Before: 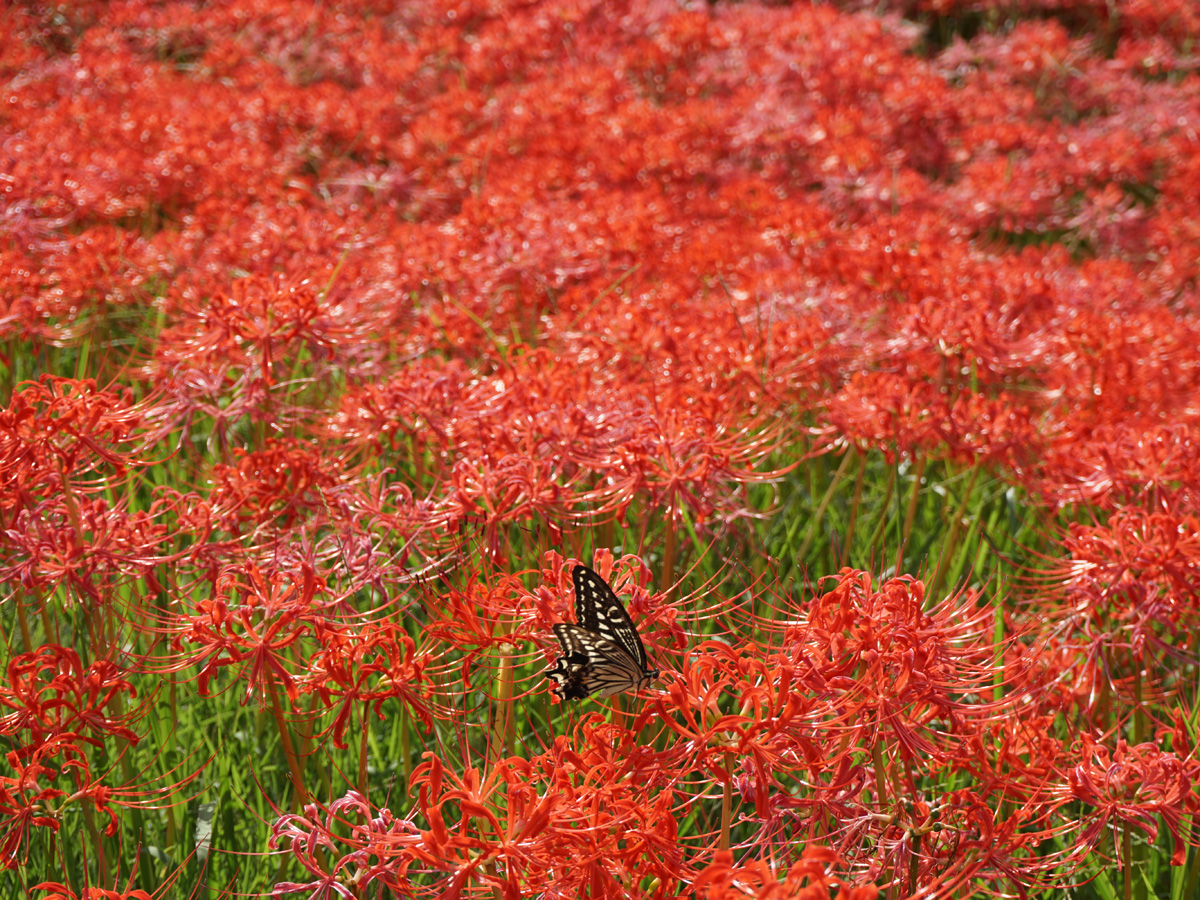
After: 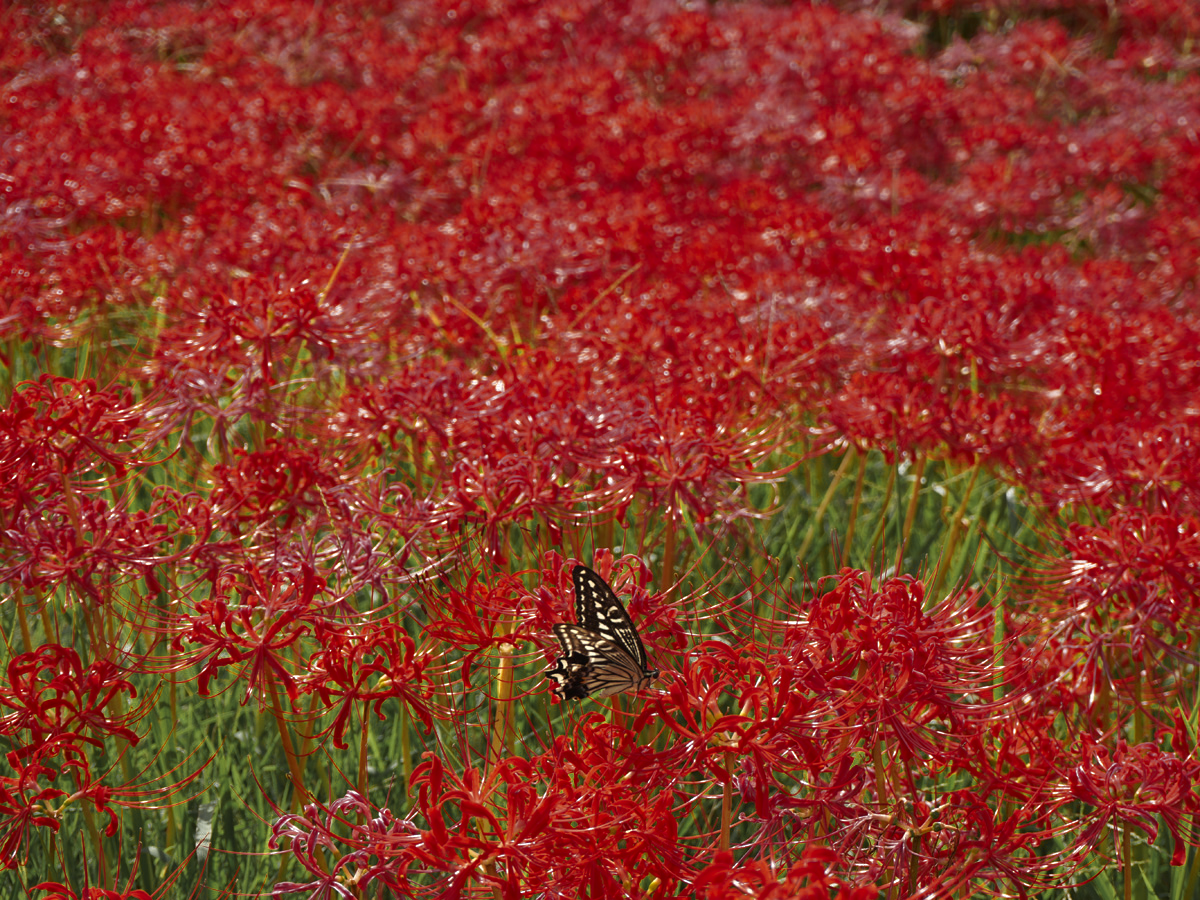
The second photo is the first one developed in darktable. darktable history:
exposure: exposure 0.2 EV, compensate highlight preservation false
color zones: curves: ch0 [(0.035, 0.242) (0.25, 0.5) (0.384, 0.214) (0.488, 0.255) (0.75, 0.5)]; ch1 [(0.063, 0.379) (0.25, 0.5) (0.354, 0.201) (0.489, 0.085) (0.729, 0.271)]; ch2 [(0.25, 0.5) (0.38, 0.517) (0.442, 0.51) (0.735, 0.456)]
